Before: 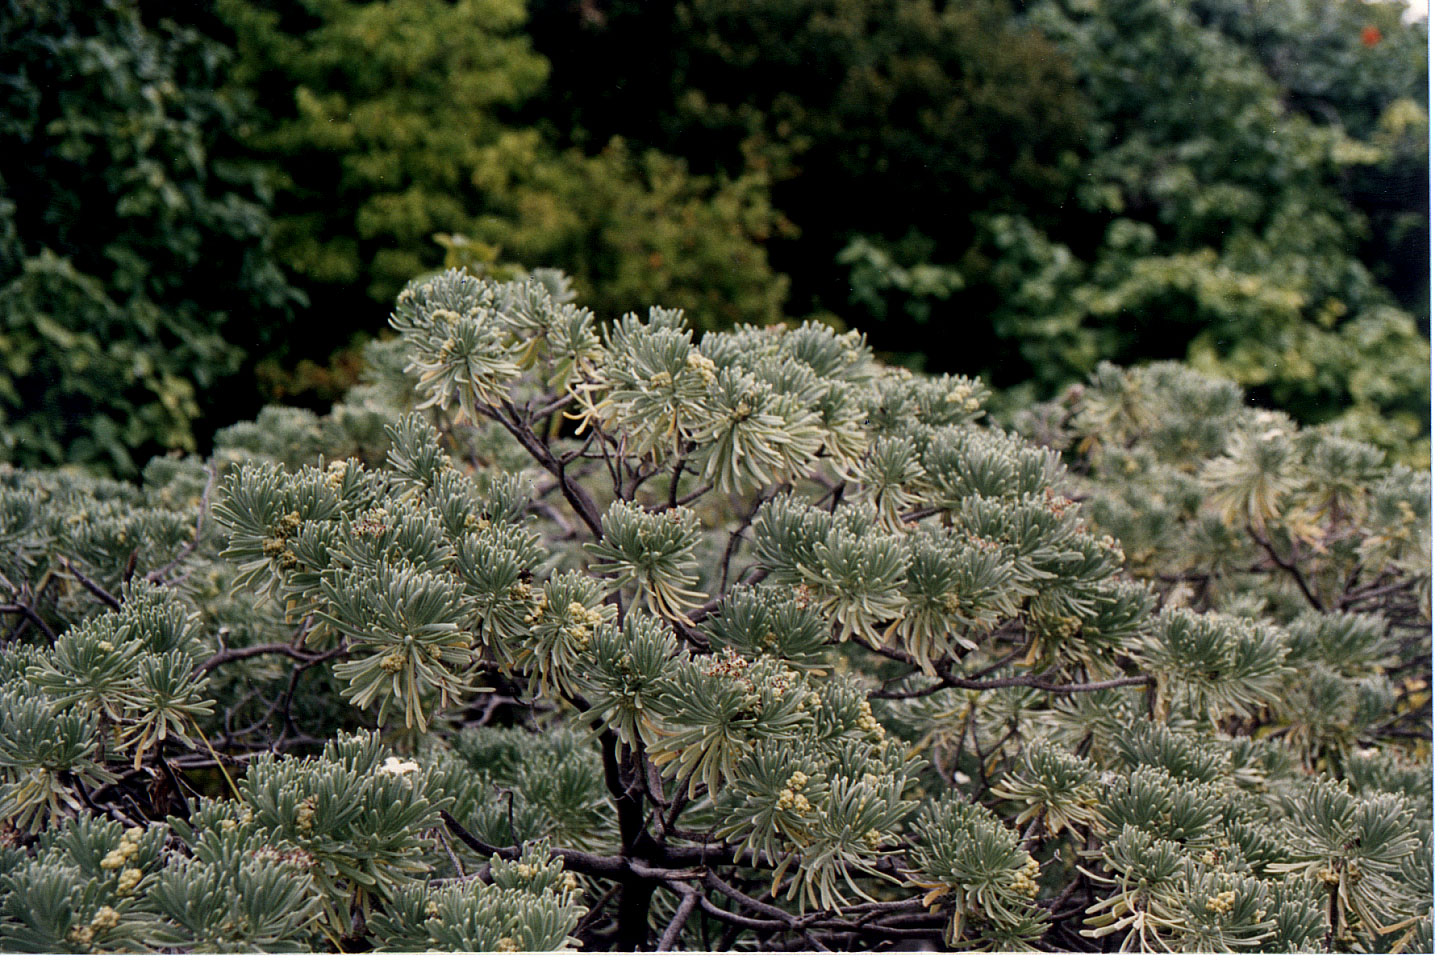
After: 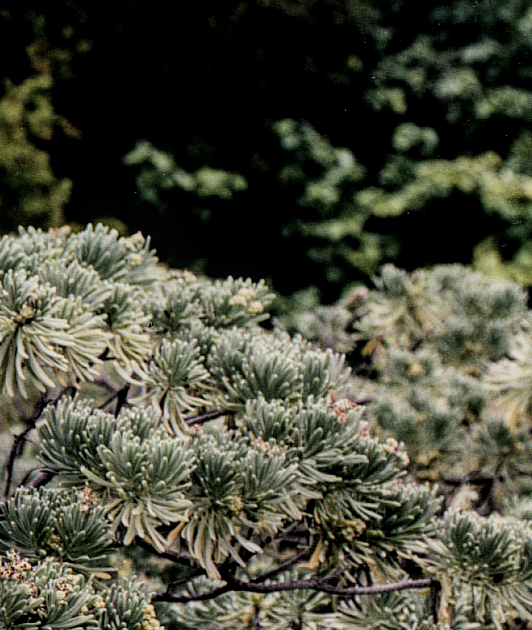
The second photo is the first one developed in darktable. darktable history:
local contrast: on, module defaults
filmic rgb: black relative exposure -5.11 EV, white relative exposure 3.98 EV, hardness 2.88, contrast 1.298, highlights saturation mix -28.96%
crop and rotate: left 49.74%, top 10.113%, right 13.269%, bottom 24.246%
exposure: exposure 0.203 EV, compensate highlight preservation false
